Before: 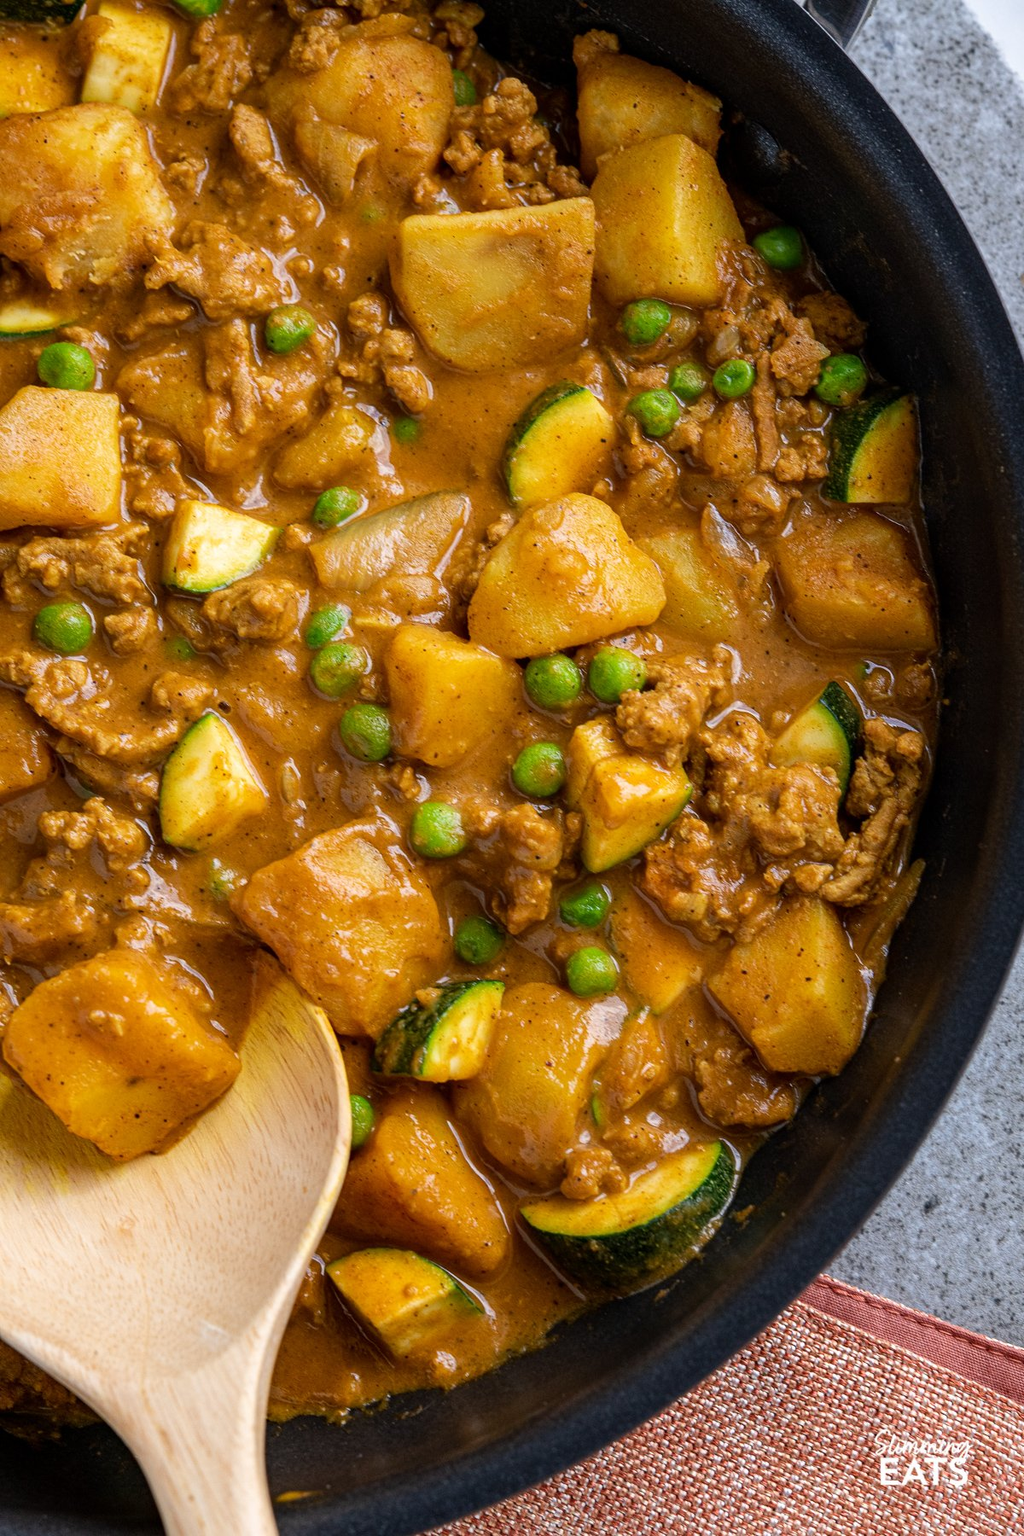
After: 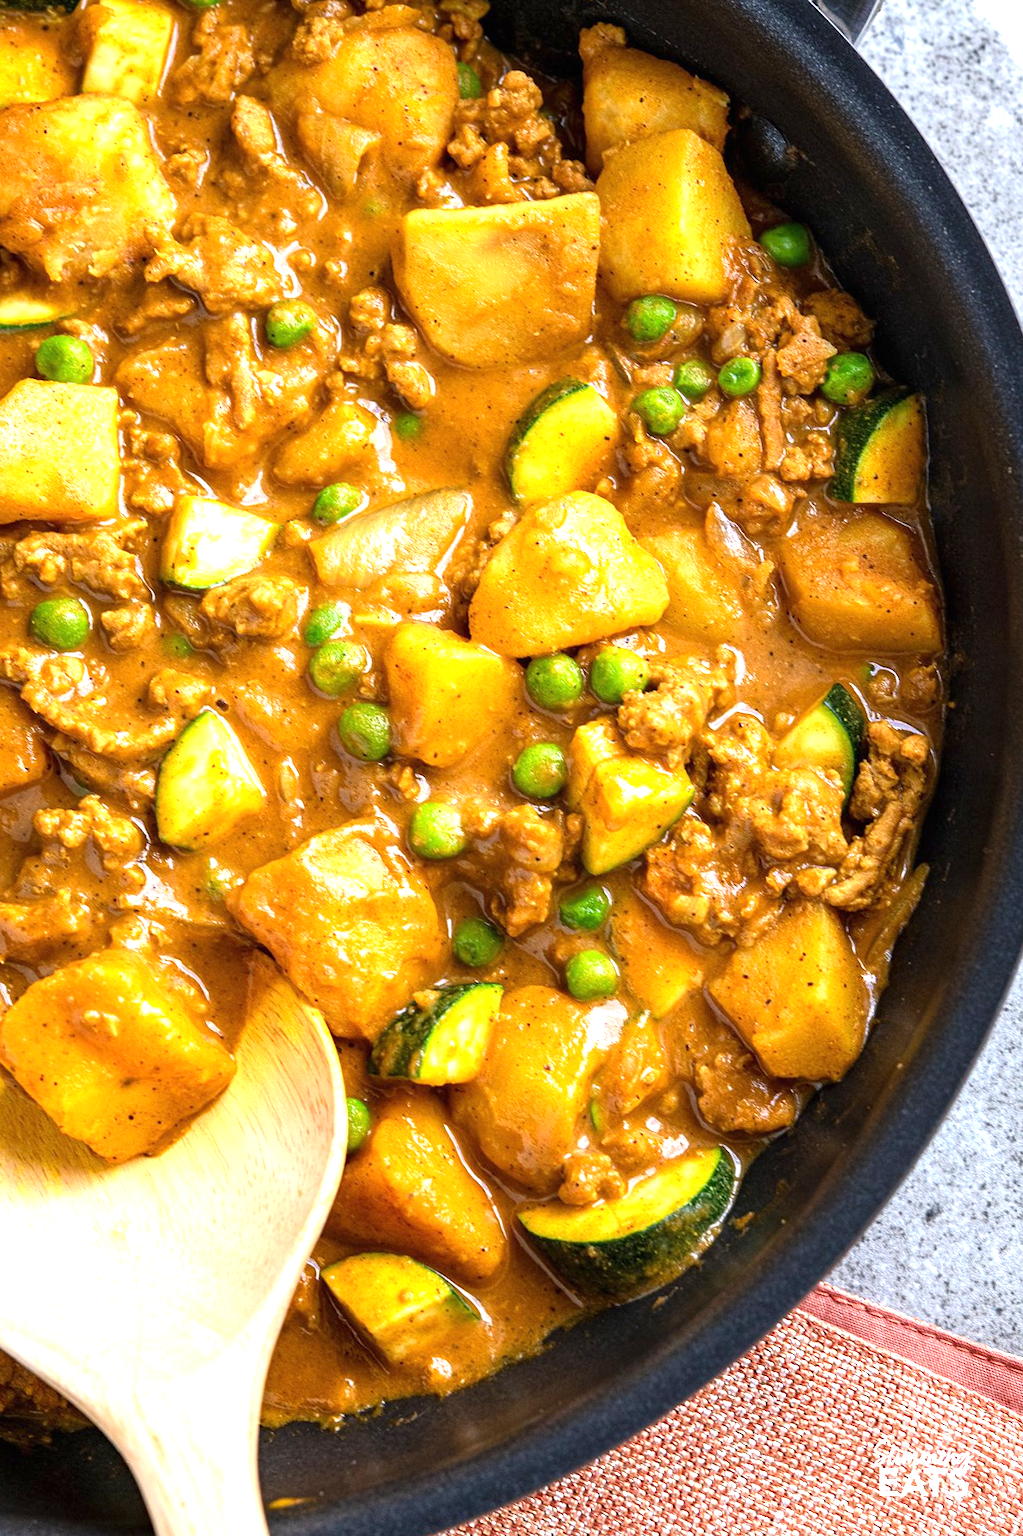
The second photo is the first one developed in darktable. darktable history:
exposure: black level correction 0, exposure 1.2 EV, compensate highlight preservation false
crop and rotate: angle -0.407°
